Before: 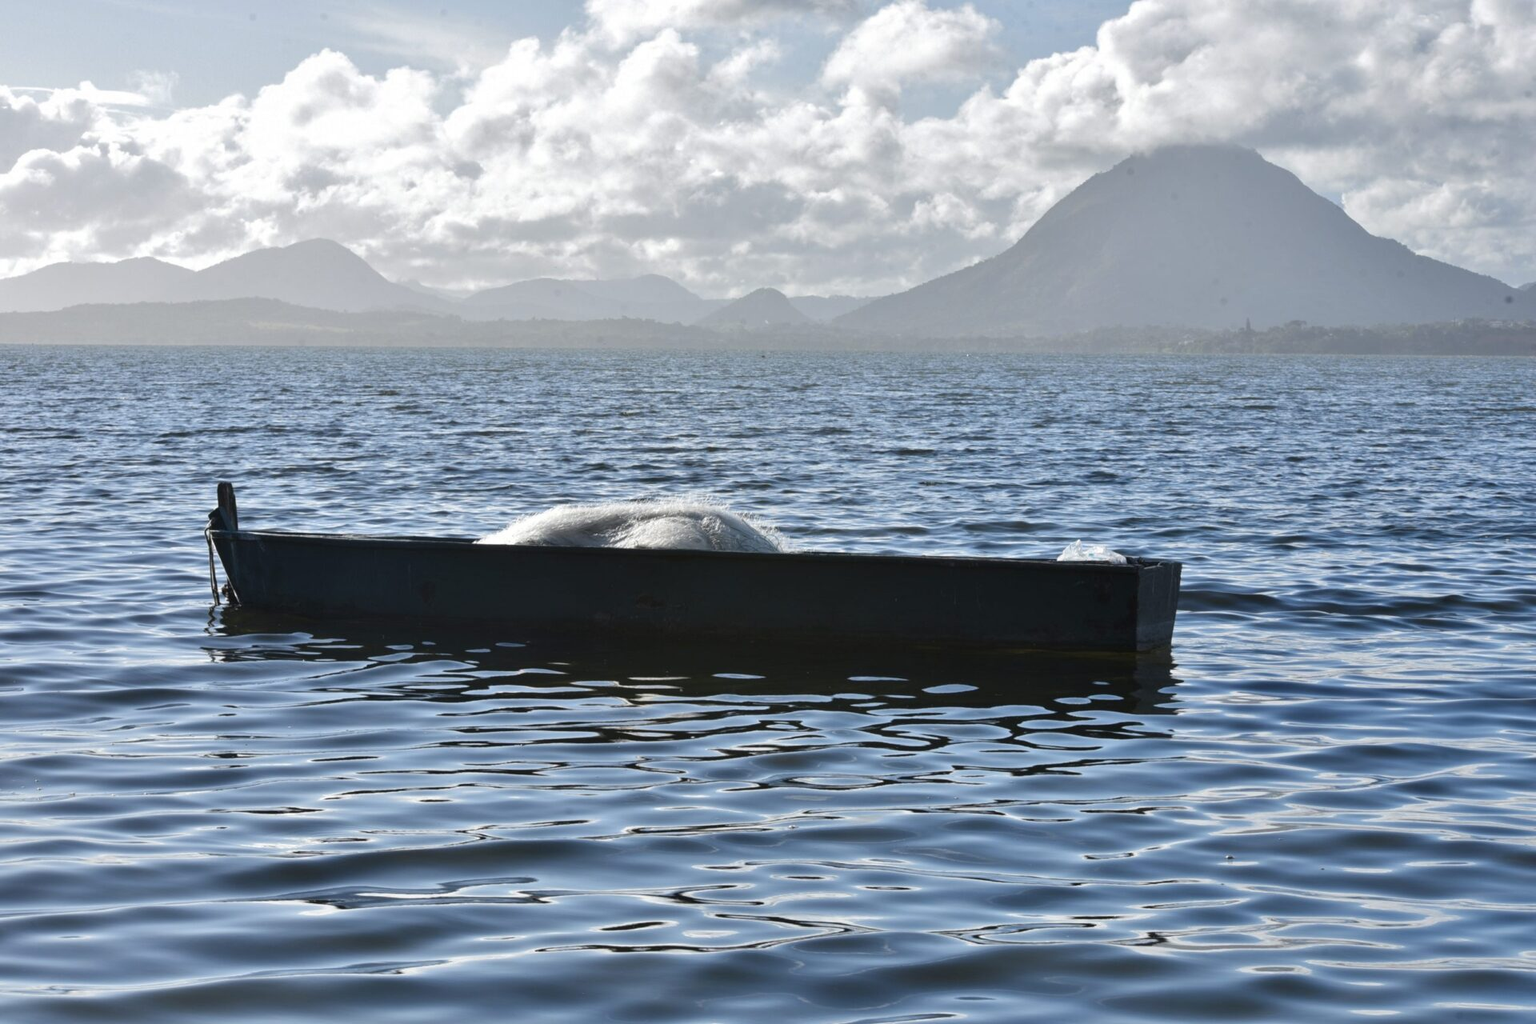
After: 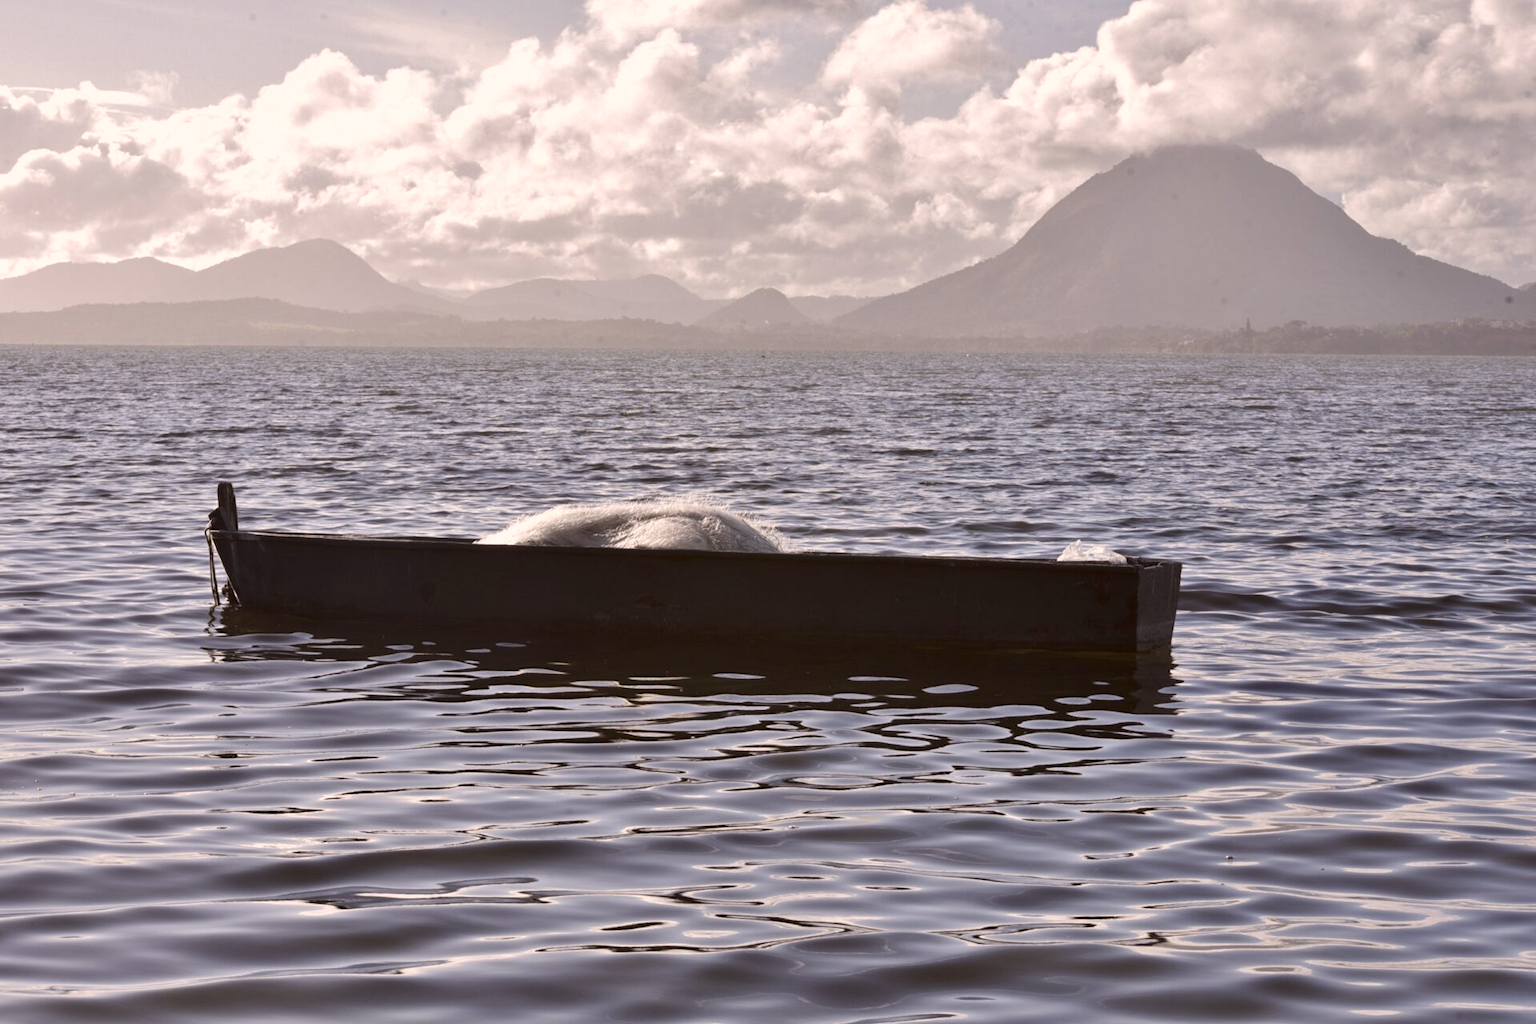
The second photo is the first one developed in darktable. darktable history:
color correction: highlights a* 10.17, highlights b* 9.66, shadows a* 8.03, shadows b* 8.3, saturation 0.784
